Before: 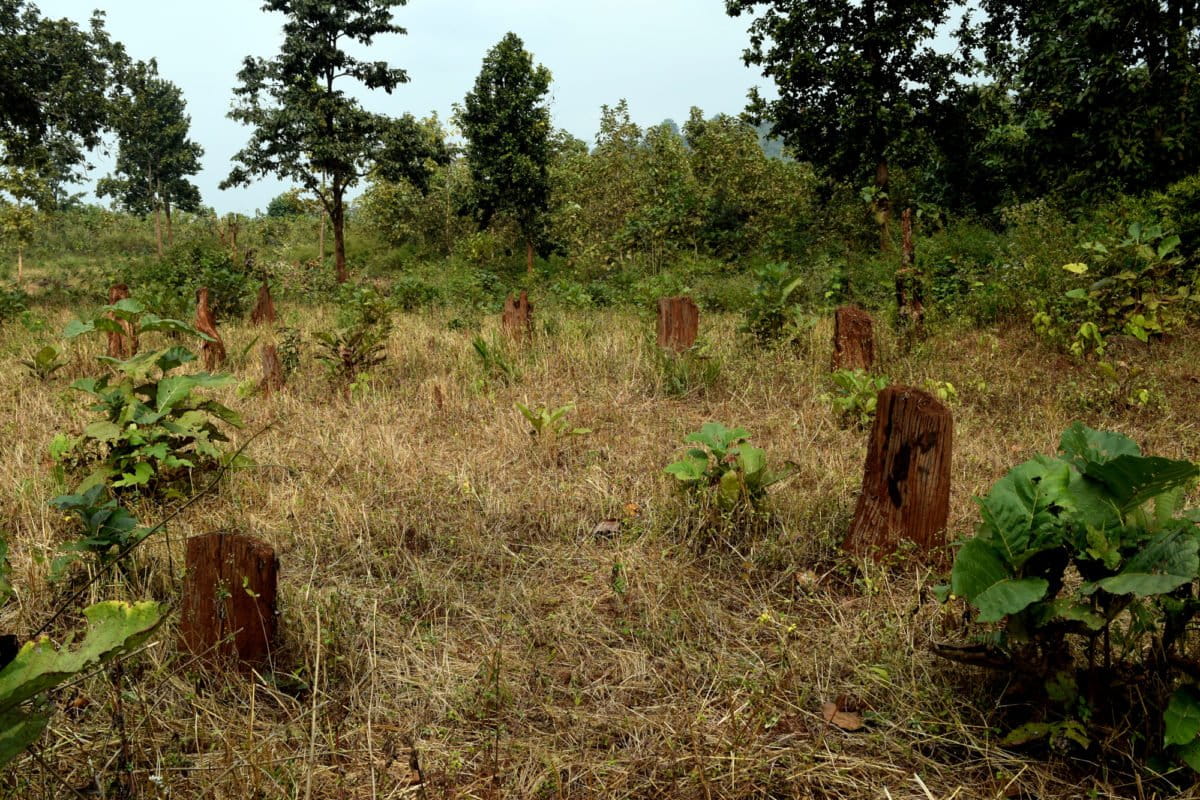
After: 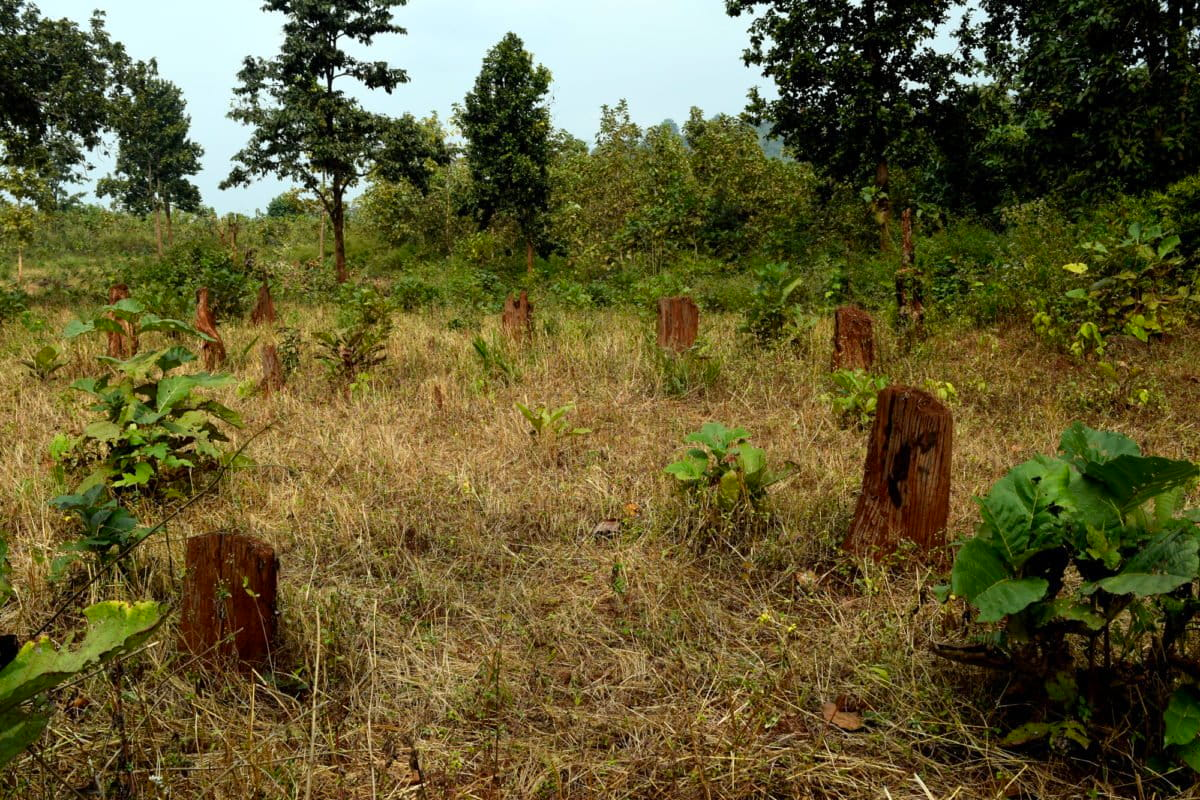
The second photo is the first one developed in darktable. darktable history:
contrast brightness saturation: contrast 0.038, saturation 0.158
